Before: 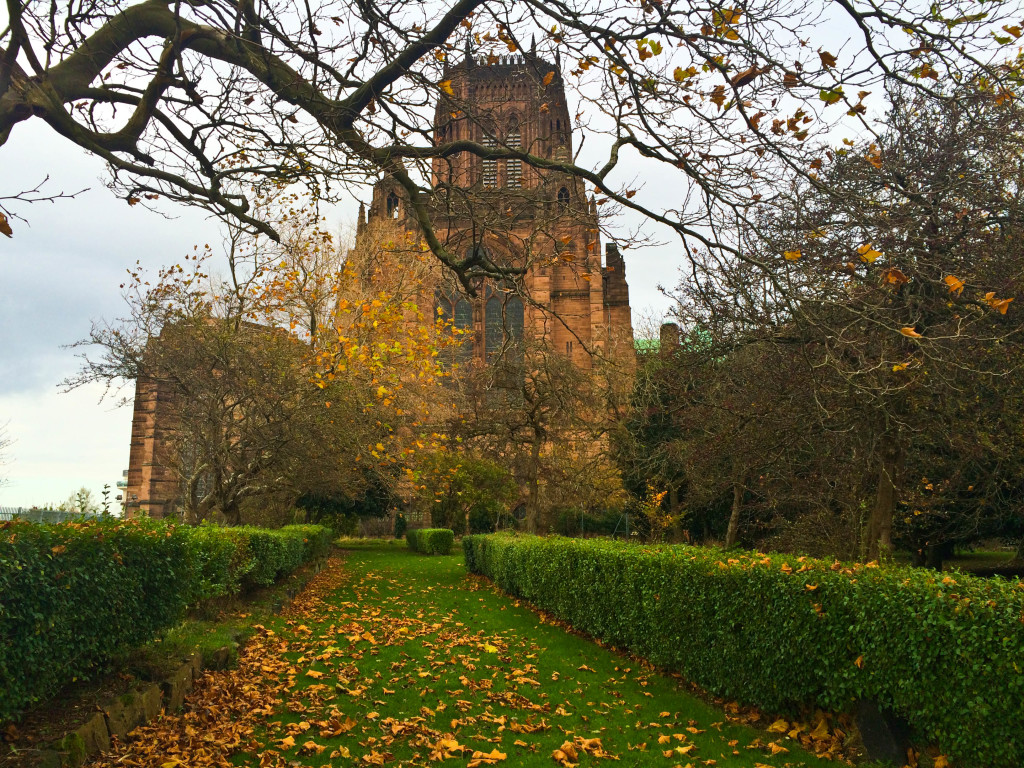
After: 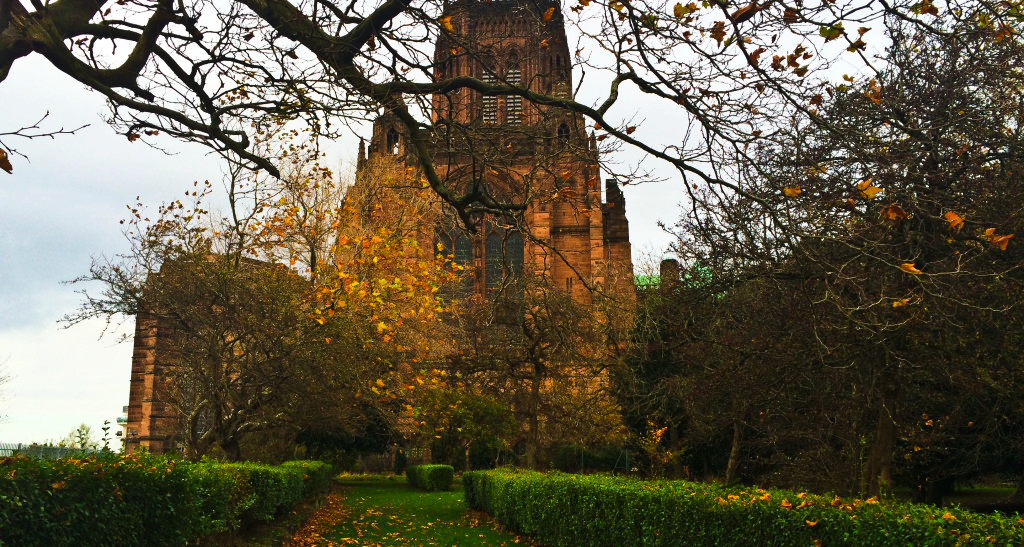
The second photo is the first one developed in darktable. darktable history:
tone curve: curves: ch0 [(0, 0) (0.003, 0.004) (0.011, 0.009) (0.025, 0.017) (0.044, 0.029) (0.069, 0.04) (0.1, 0.051) (0.136, 0.07) (0.177, 0.095) (0.224, 0.131) (0.277, 0.179) (0.335, 0.237) (0.399, 0.302) (0.468, 0.386) (0.543, 0.471) (0.623, 0.576) (0.709, 0.699) (0.801, 0.817) (0.898, 0.917) (1, 1)], preserve colors none
crop and rotate: top 8.378%, bottom 20.274%
